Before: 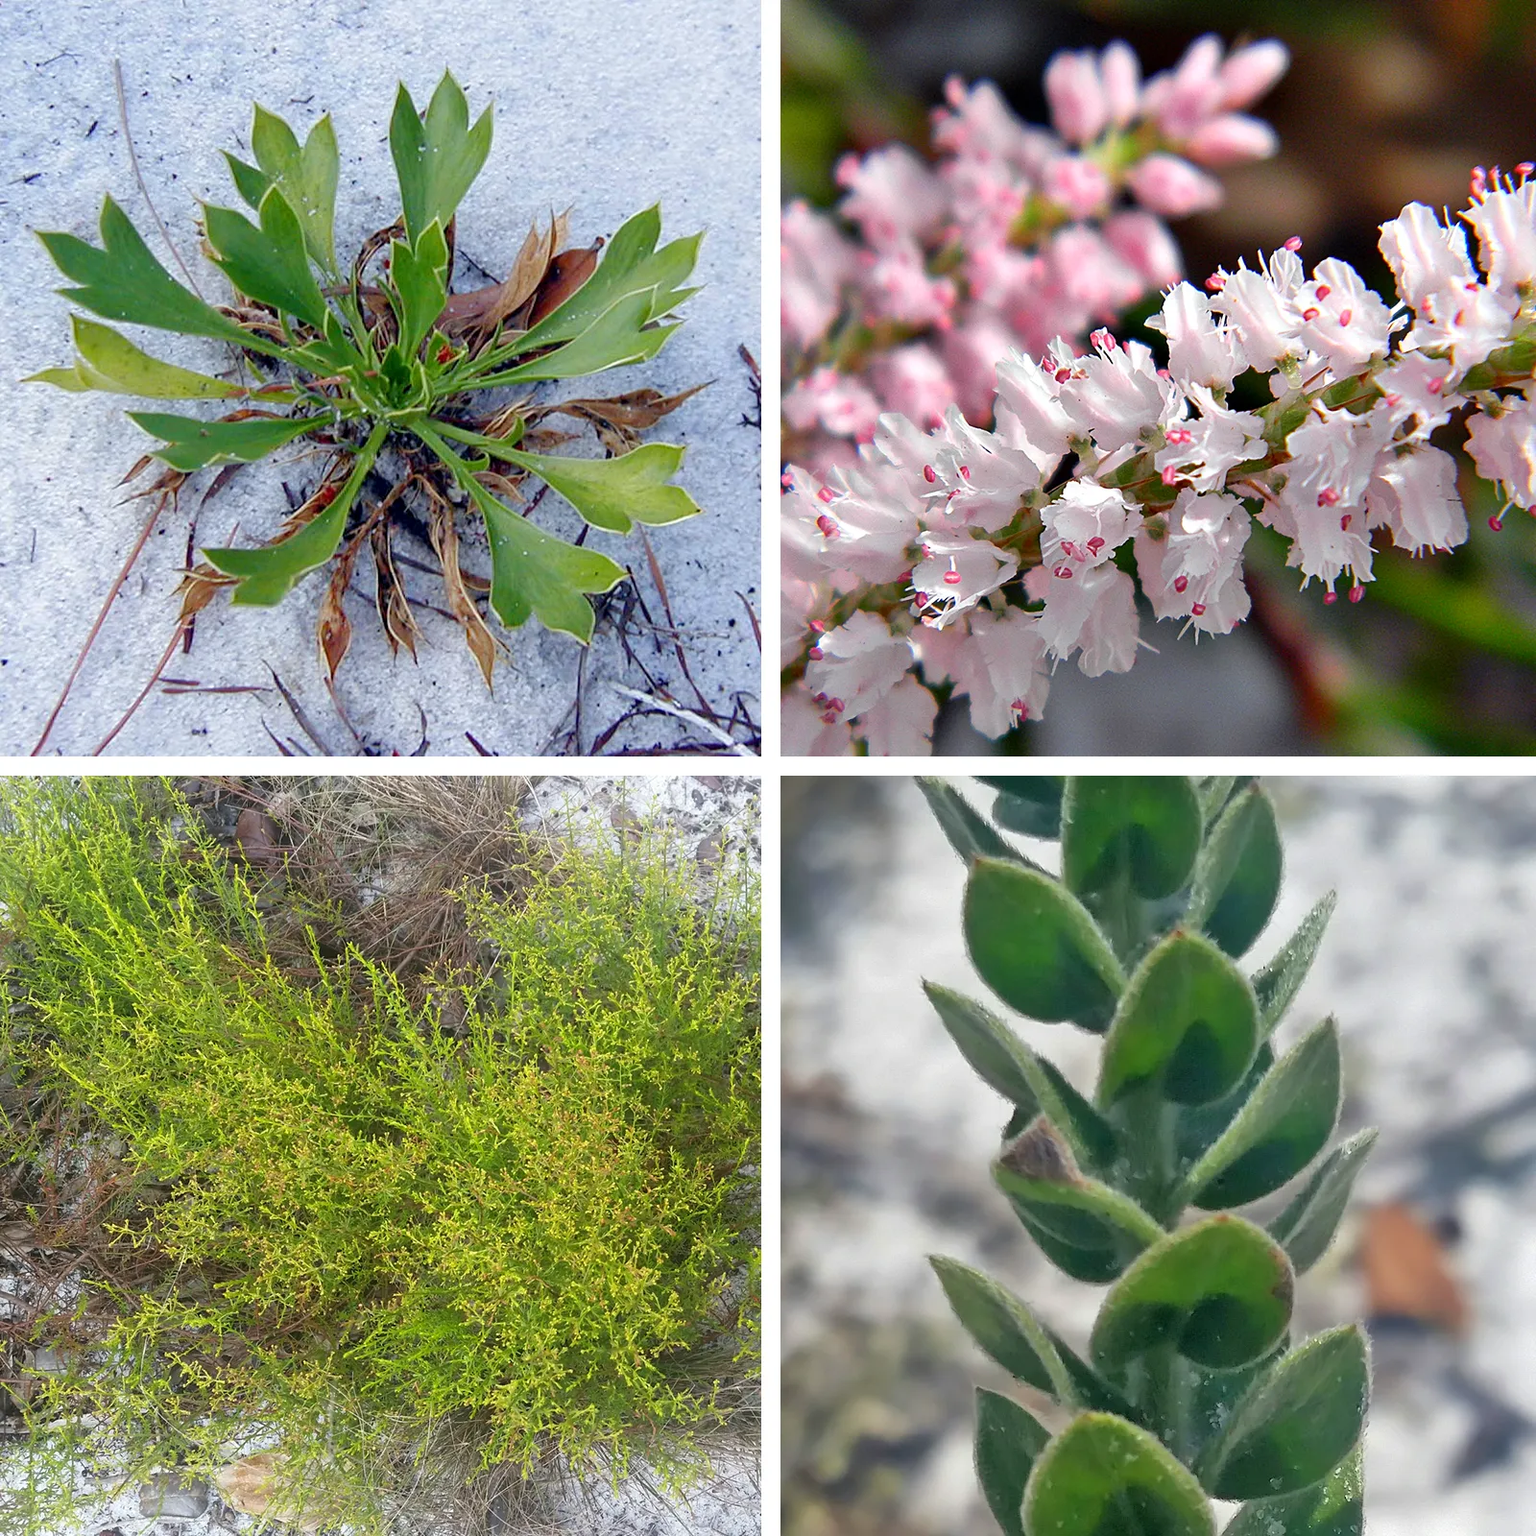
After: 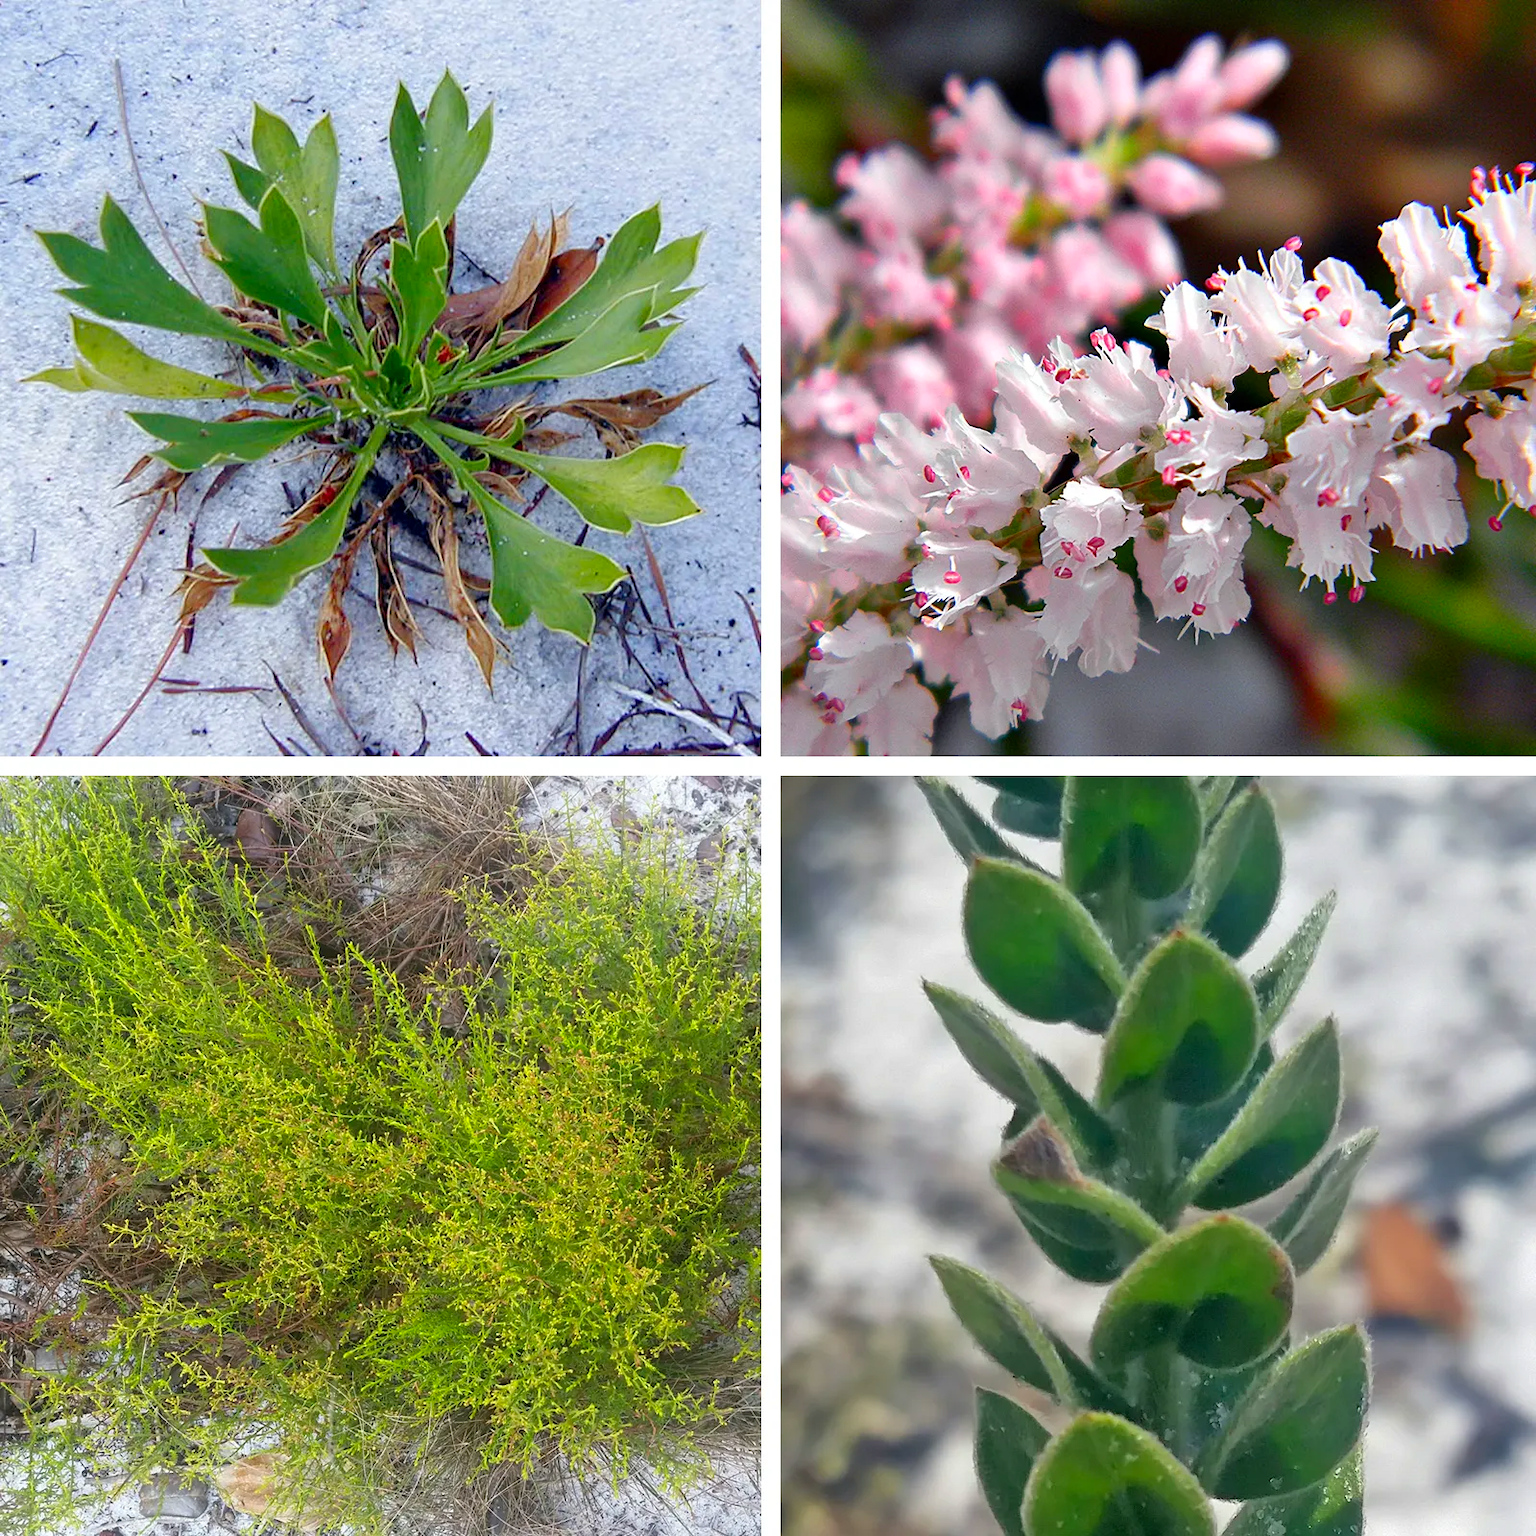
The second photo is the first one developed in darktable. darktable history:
contrast brightness saturation: contrast 0.036, saturation 0.156
